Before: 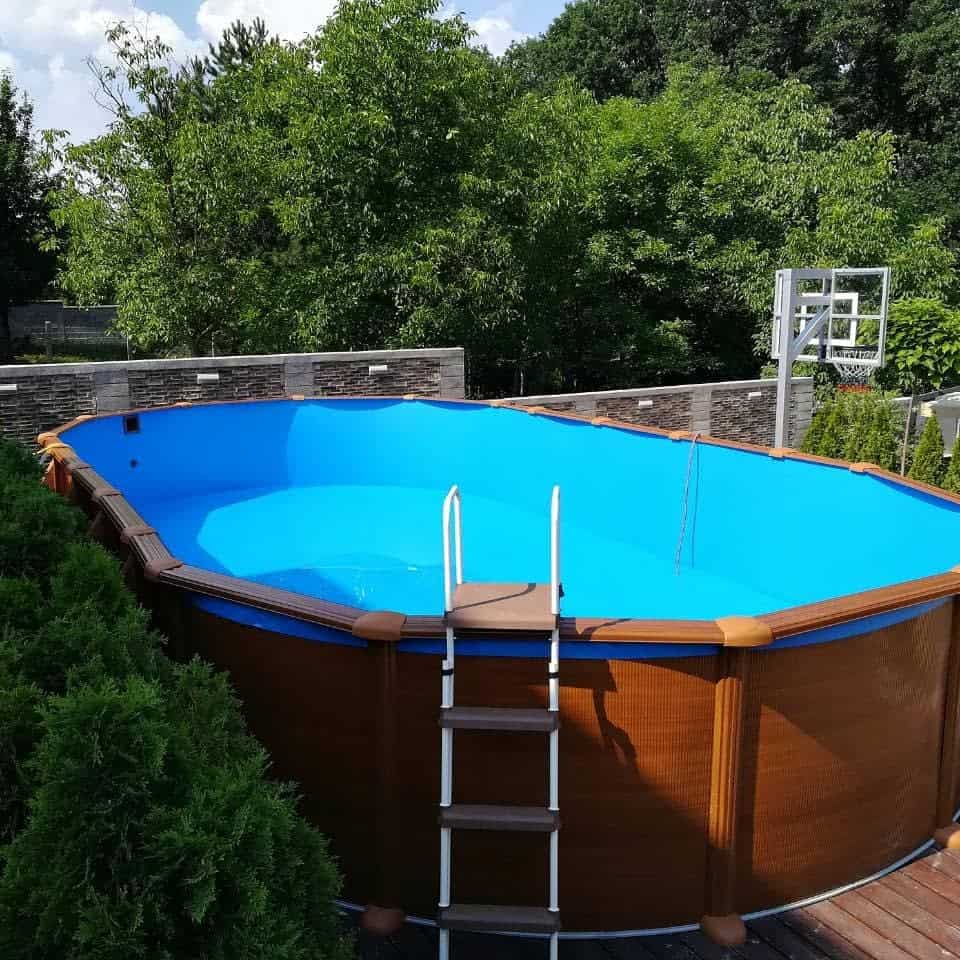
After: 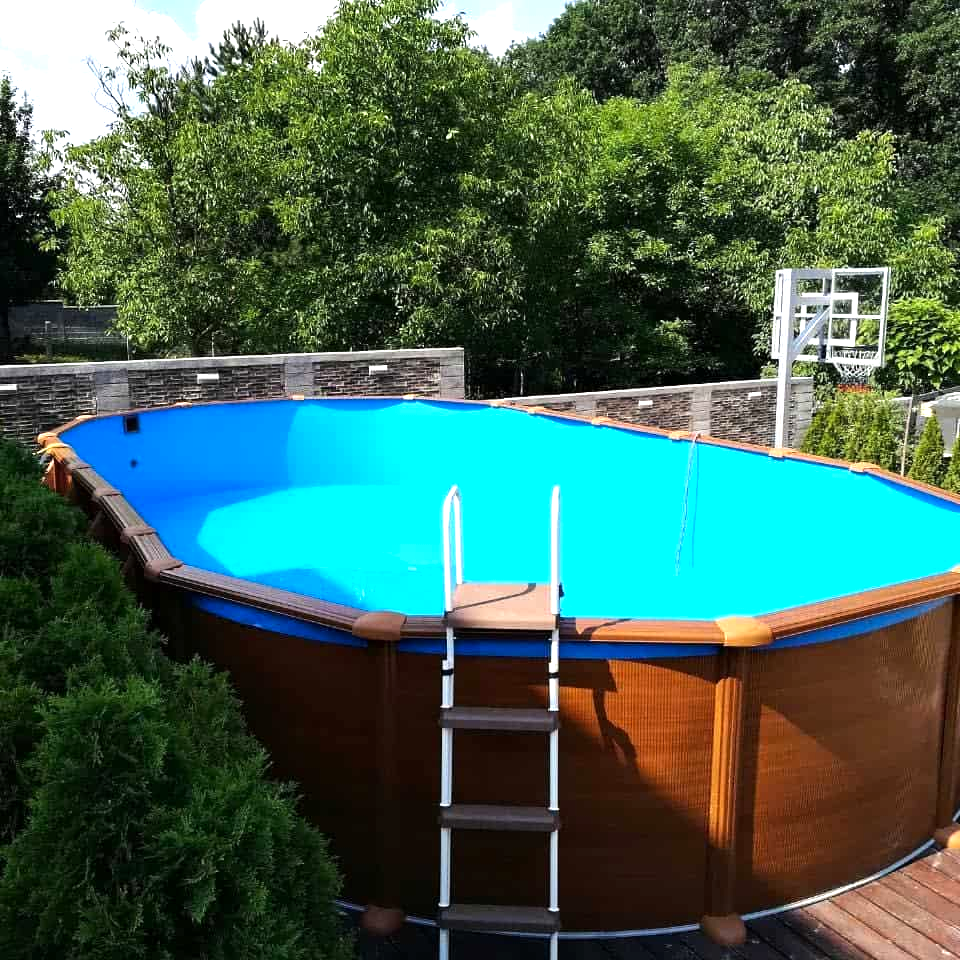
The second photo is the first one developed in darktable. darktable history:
color zones: curves: ch0 [(0, 0.5) (0.143, 0.5) (0.286, 0.5) (0.429, 0.5) (0.571, 0.5) (0.714, 0.476) (0.857, 0.5) (1, 0.5)]; ch2 [(0, 0.5) (0.143, 0.5) (0.286, 0.5) (0.429, 0.5) (0.571, 0.5) (0.714, 0.487) (0.857, 0.5) (1, 0.5)]
exposure: black level correction 0.001, exposure 0.498 EV, compensate highlight preservation false
tone equalizer: -8 EV -0.407 EV, -7 EV -0.356 EV, -6 EV -0.311 EV, -5 EV -0.186 EV, -3 EV 0.243 EV, -2 EV 0.308 EV, -1 EV 0.375 EV, +0 EV 0.391 EV, edges refinement/feathering 500, mask exposure compensation -1.57 EV, preserve details no
